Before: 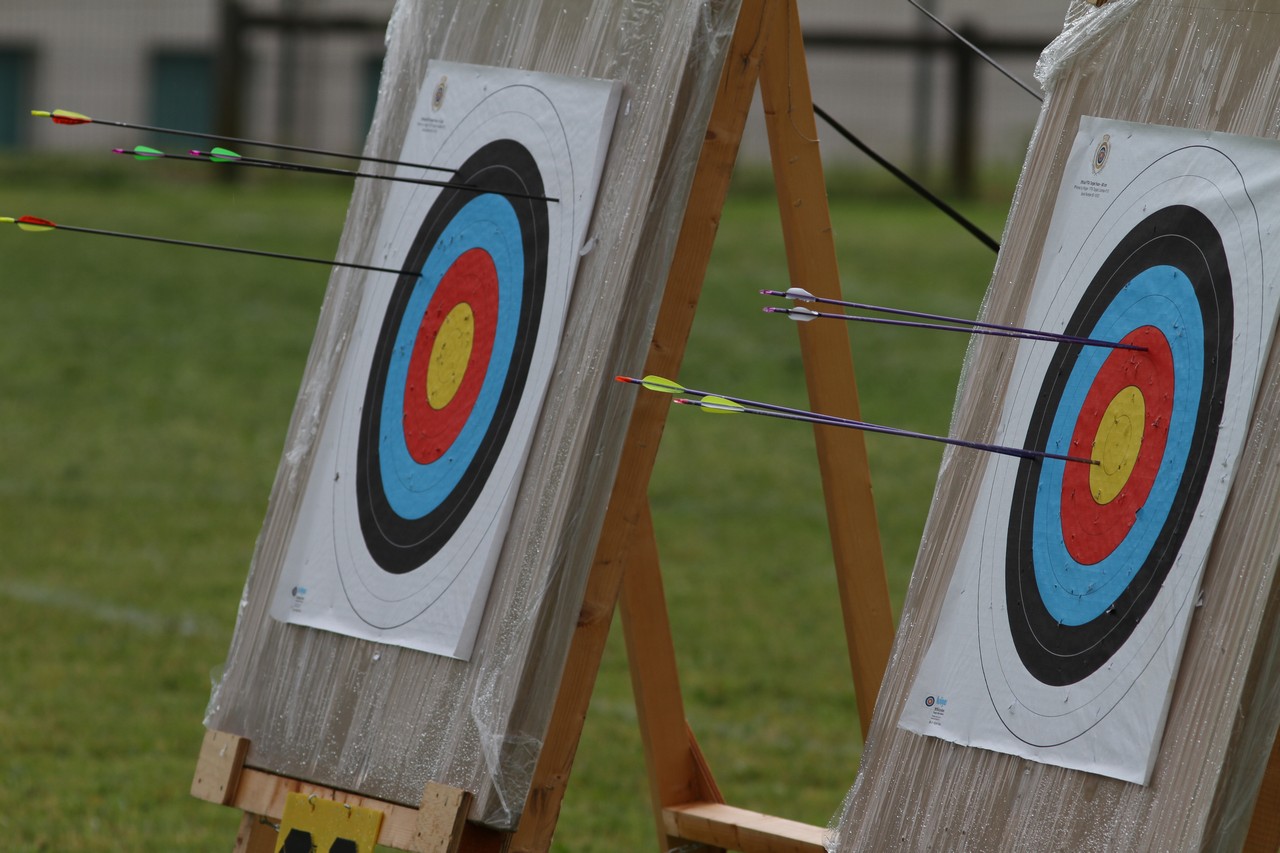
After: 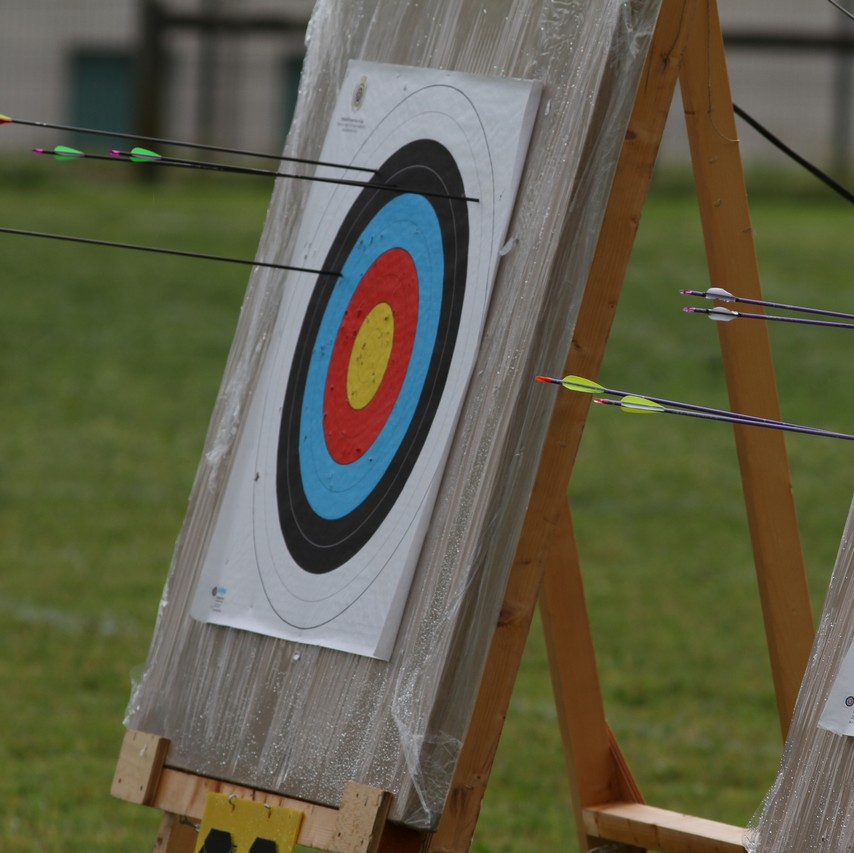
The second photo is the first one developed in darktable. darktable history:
crop and rotate: left 6.254%, right 27.023%
